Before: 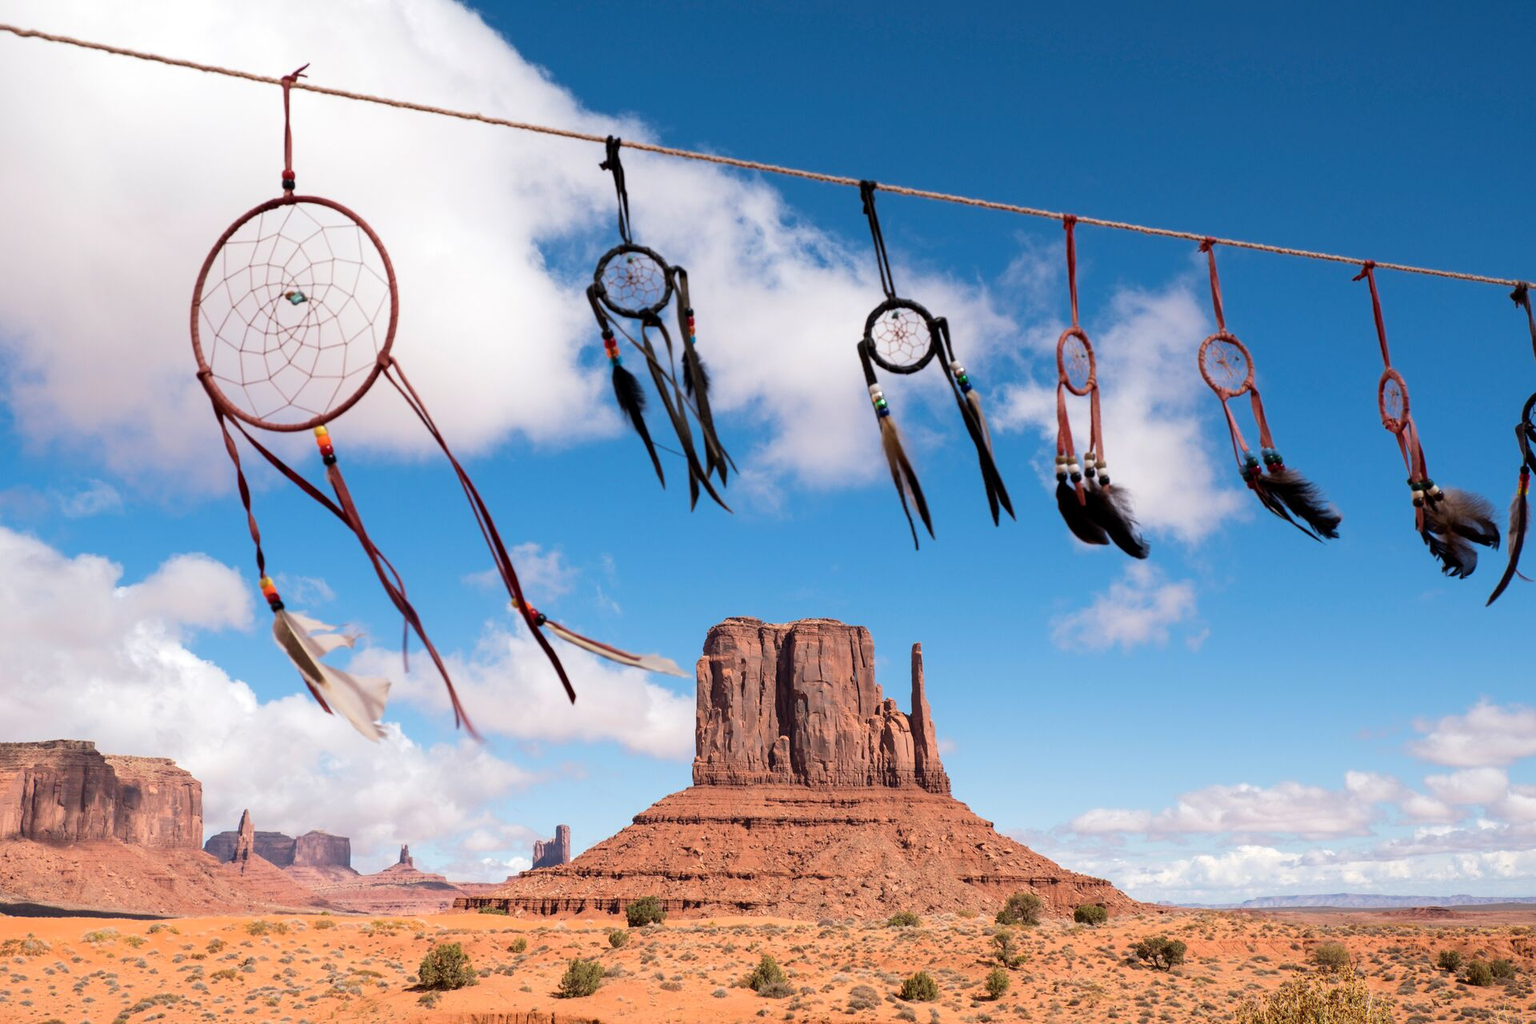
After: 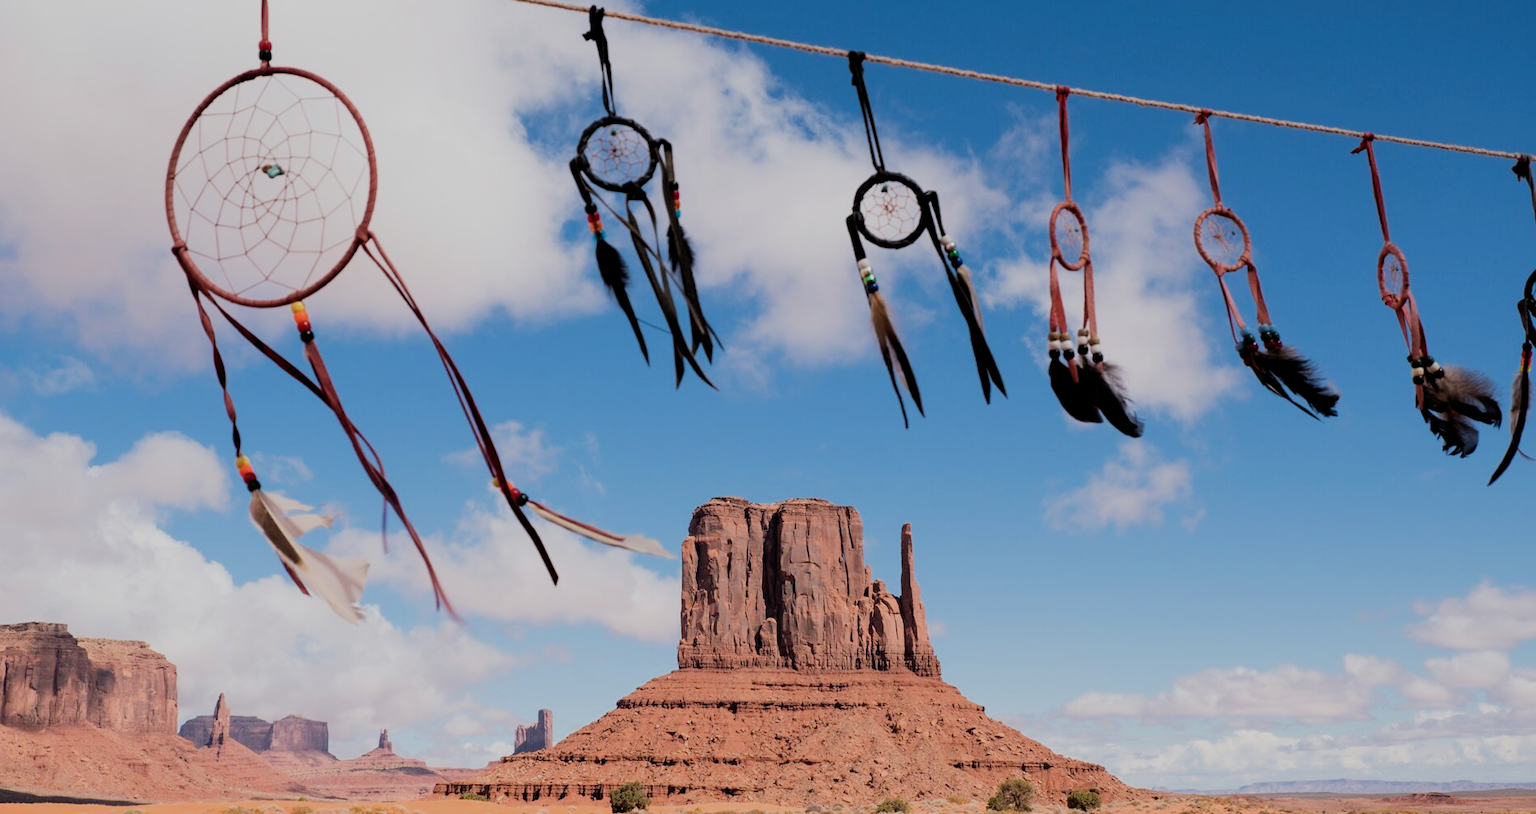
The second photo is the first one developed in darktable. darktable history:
filmic rgb: black relative exposure -6.91 EV, white relative exposure 5.69 EV, hardness 2.85
crop and rotate: left 1.878%, top 12.79%, right 0.134%, bottom 9.271%
